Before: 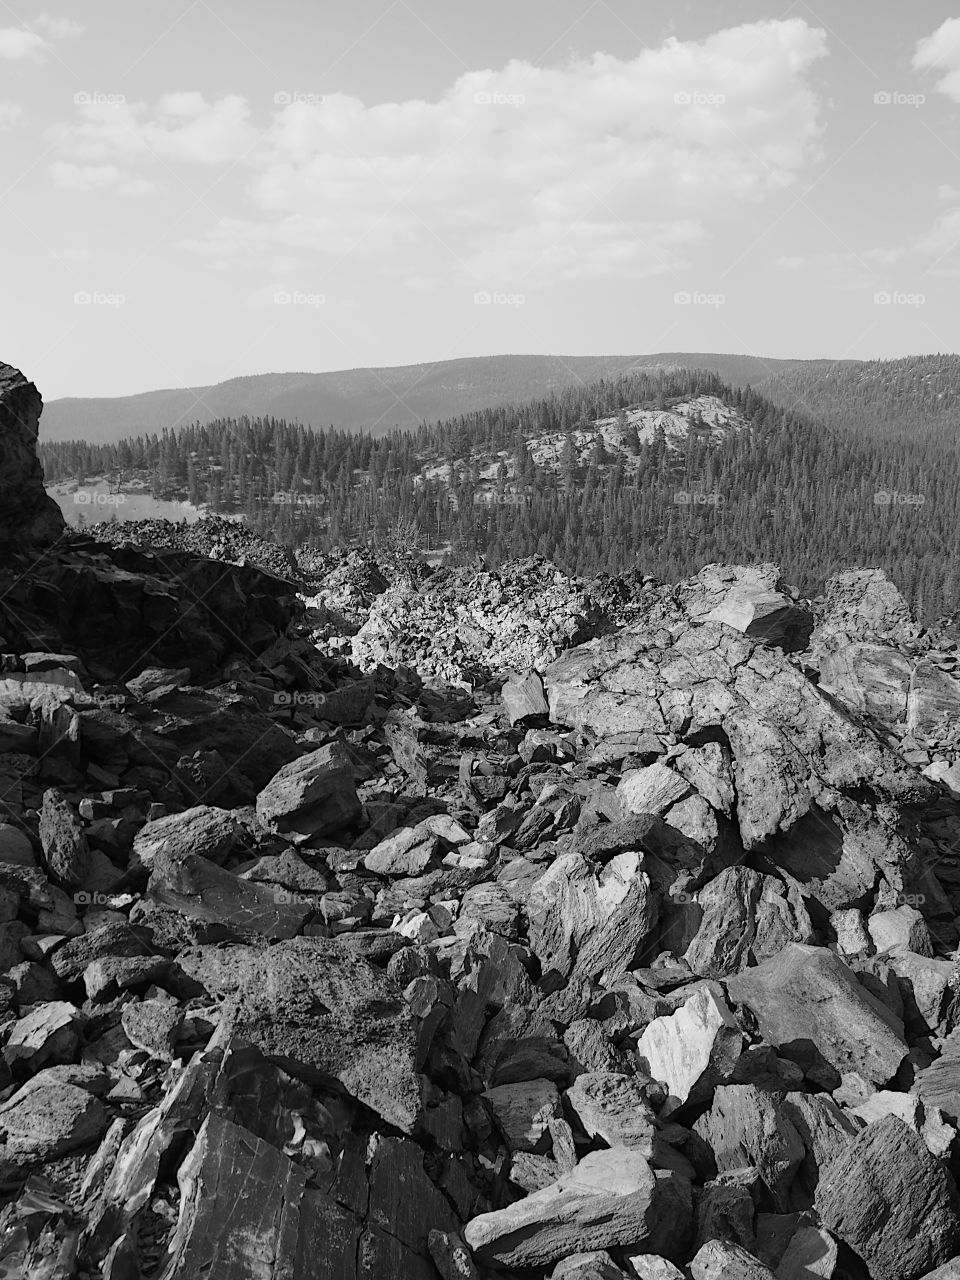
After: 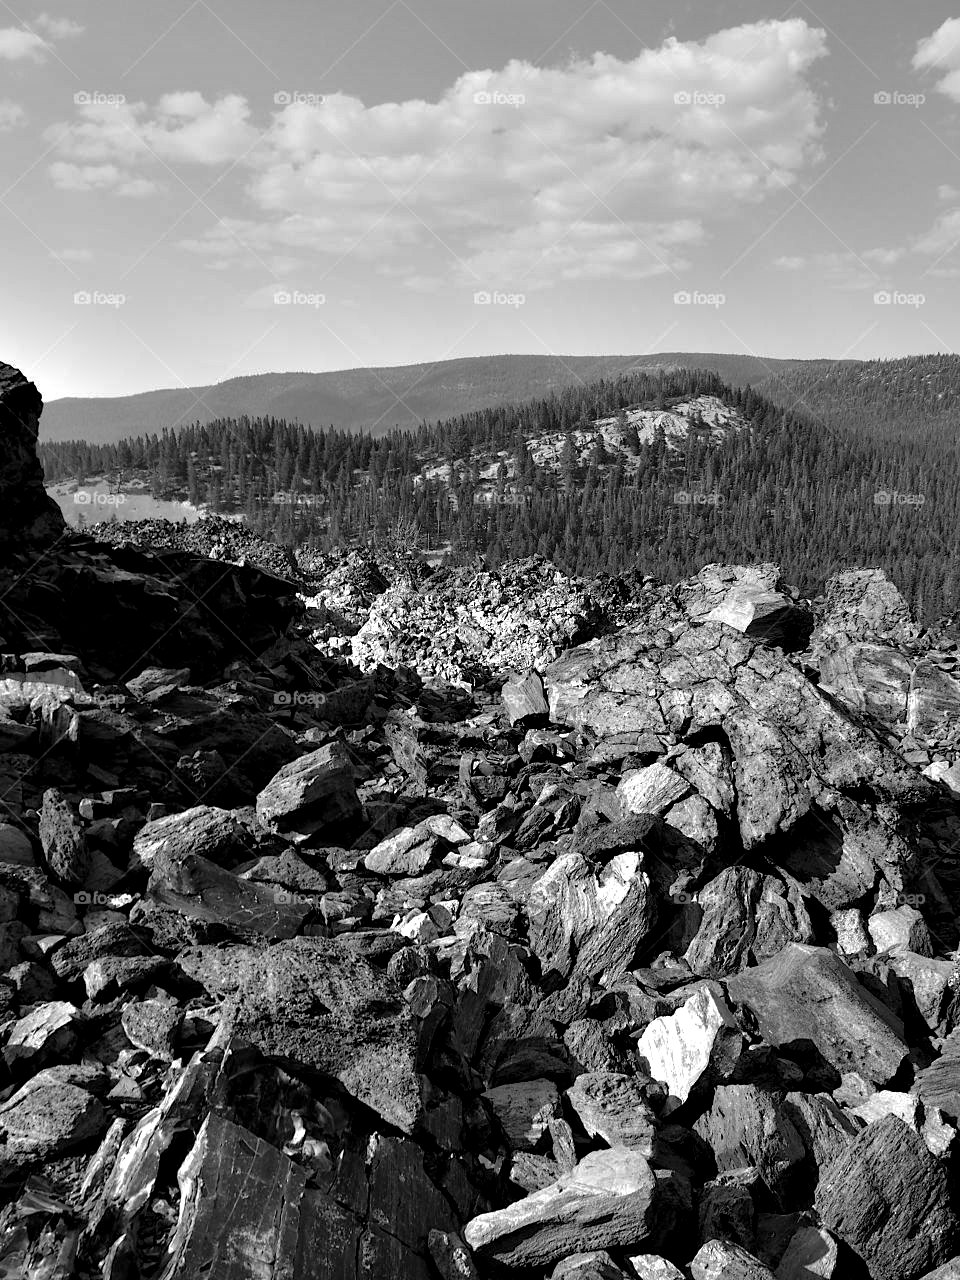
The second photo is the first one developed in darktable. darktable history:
contrast equalizer: y [[0.6 ×6], [0.55 ×6], [0 ×6], [0 ×6], [0 ×6]]
contrast brightness saturation: contrast 0.068, brightness -0.148, saturation 0.11
shadows and highlights: on, module defaults
